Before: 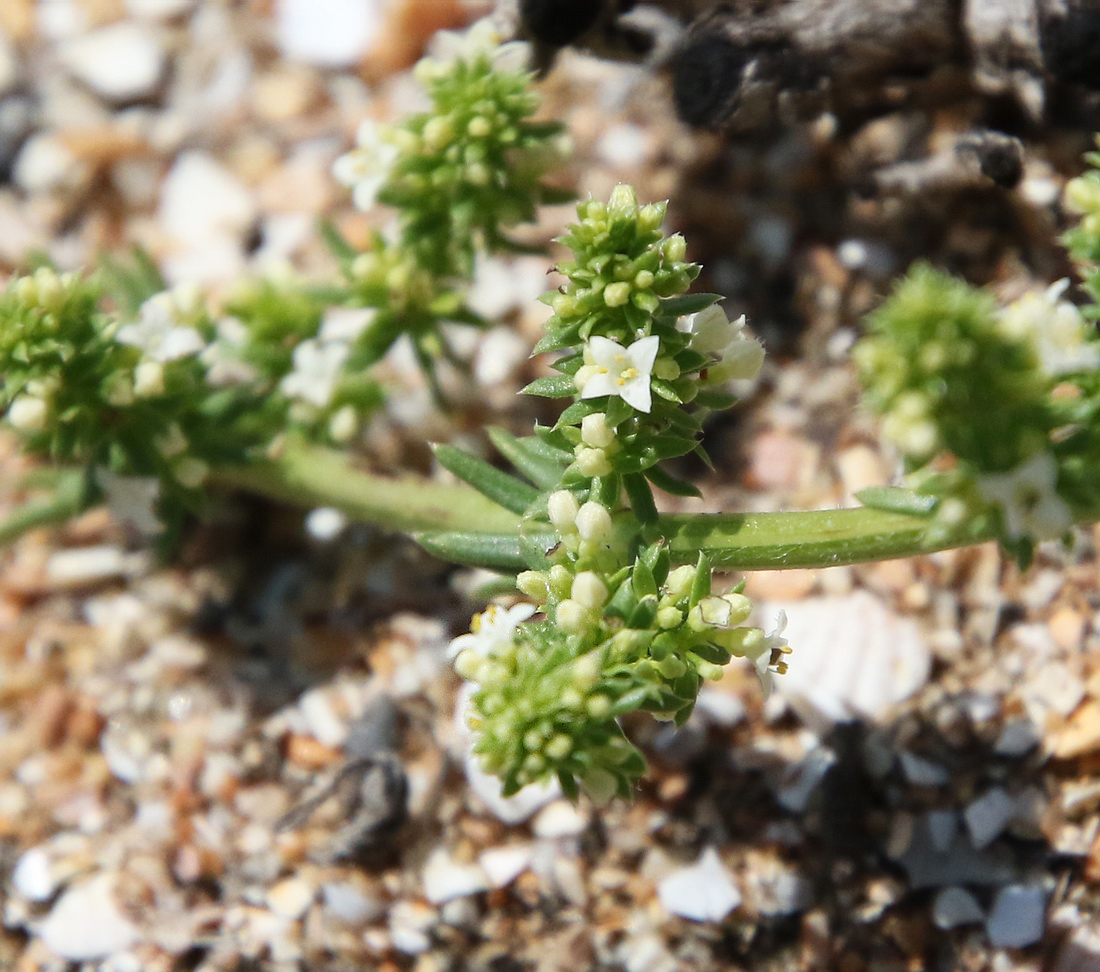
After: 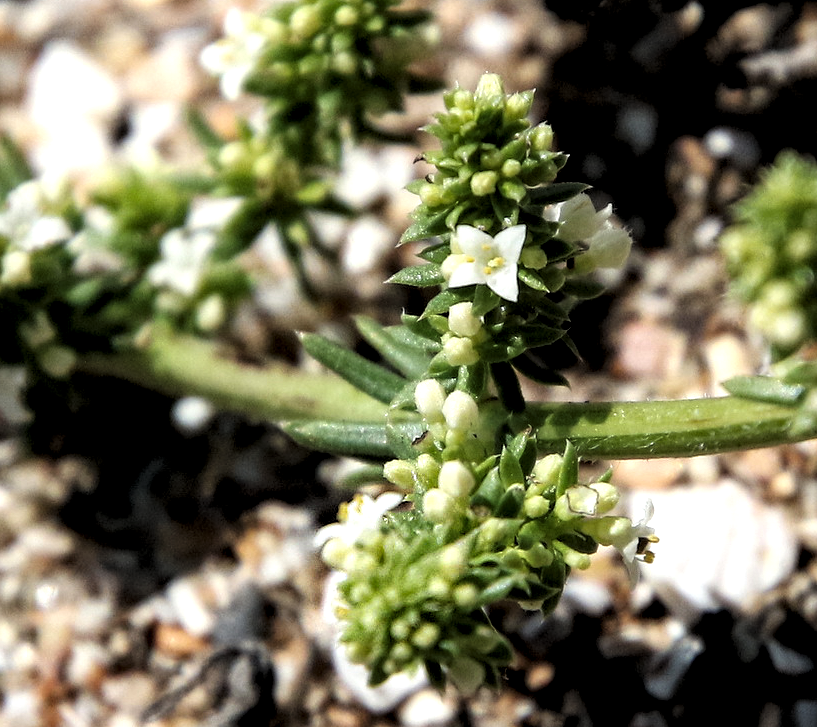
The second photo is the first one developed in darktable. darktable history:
levels: levels [0.182, 0.542, 0.902]
local contrast: shadows 93%, midtone range 0.497
crop and rotate: left 12.177%, top 11.463%, right 13.474%, bottom 13.71%
